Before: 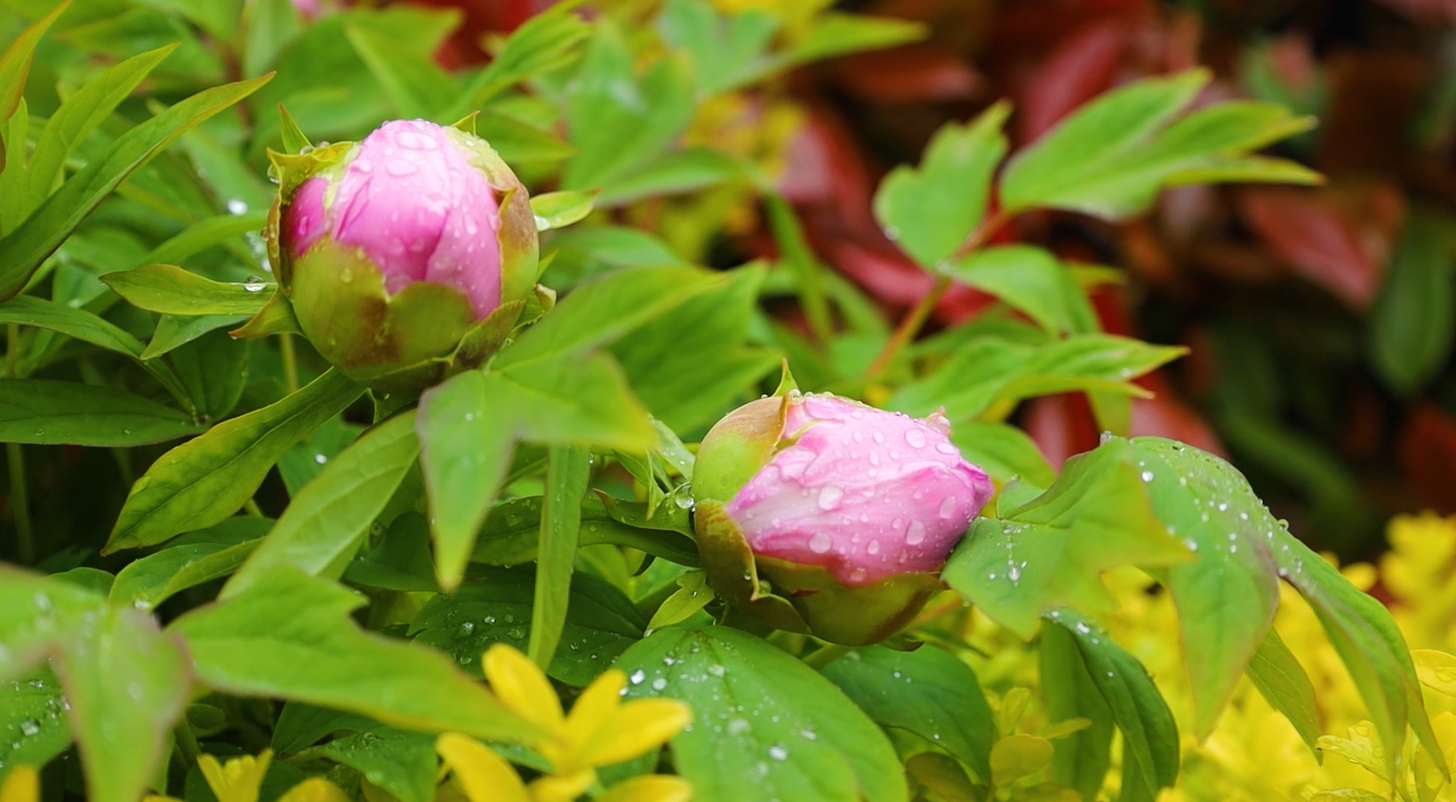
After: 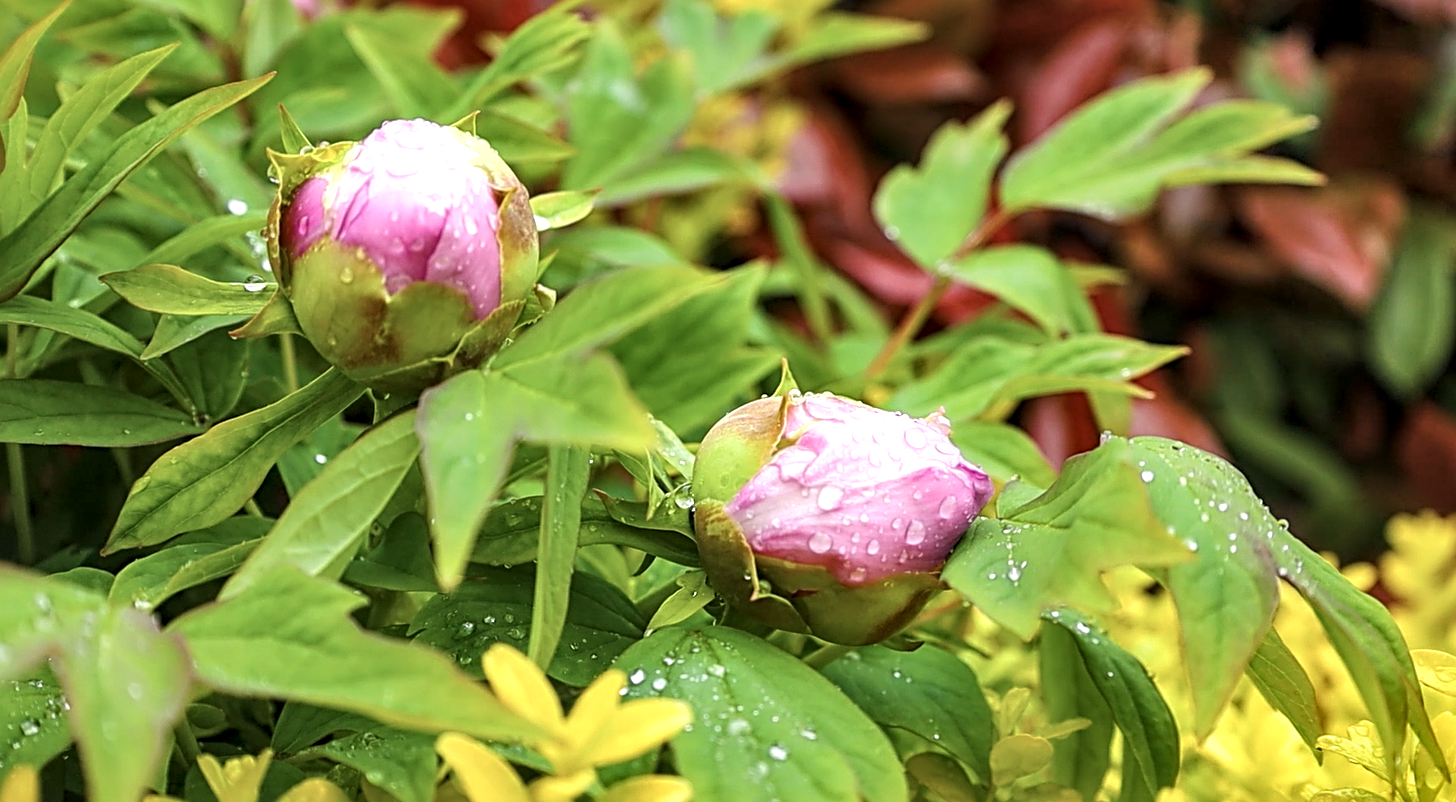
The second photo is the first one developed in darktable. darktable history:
sharpen: radius 3.082
exposure: black level correction 0.001, exposure 0.499 EV, compensate exposure bias true, compensate highlight preservation false
shadows and highlights: soften with gaussian
color correction: highlights b* 0.007, saturation 0.786
contrast equalizer: y [[0.528 ×6], [0.514 ×6], [0.362 ×6], [0 ×6], [0 ×6]], mix 0.353
local contrast: detail 130%
